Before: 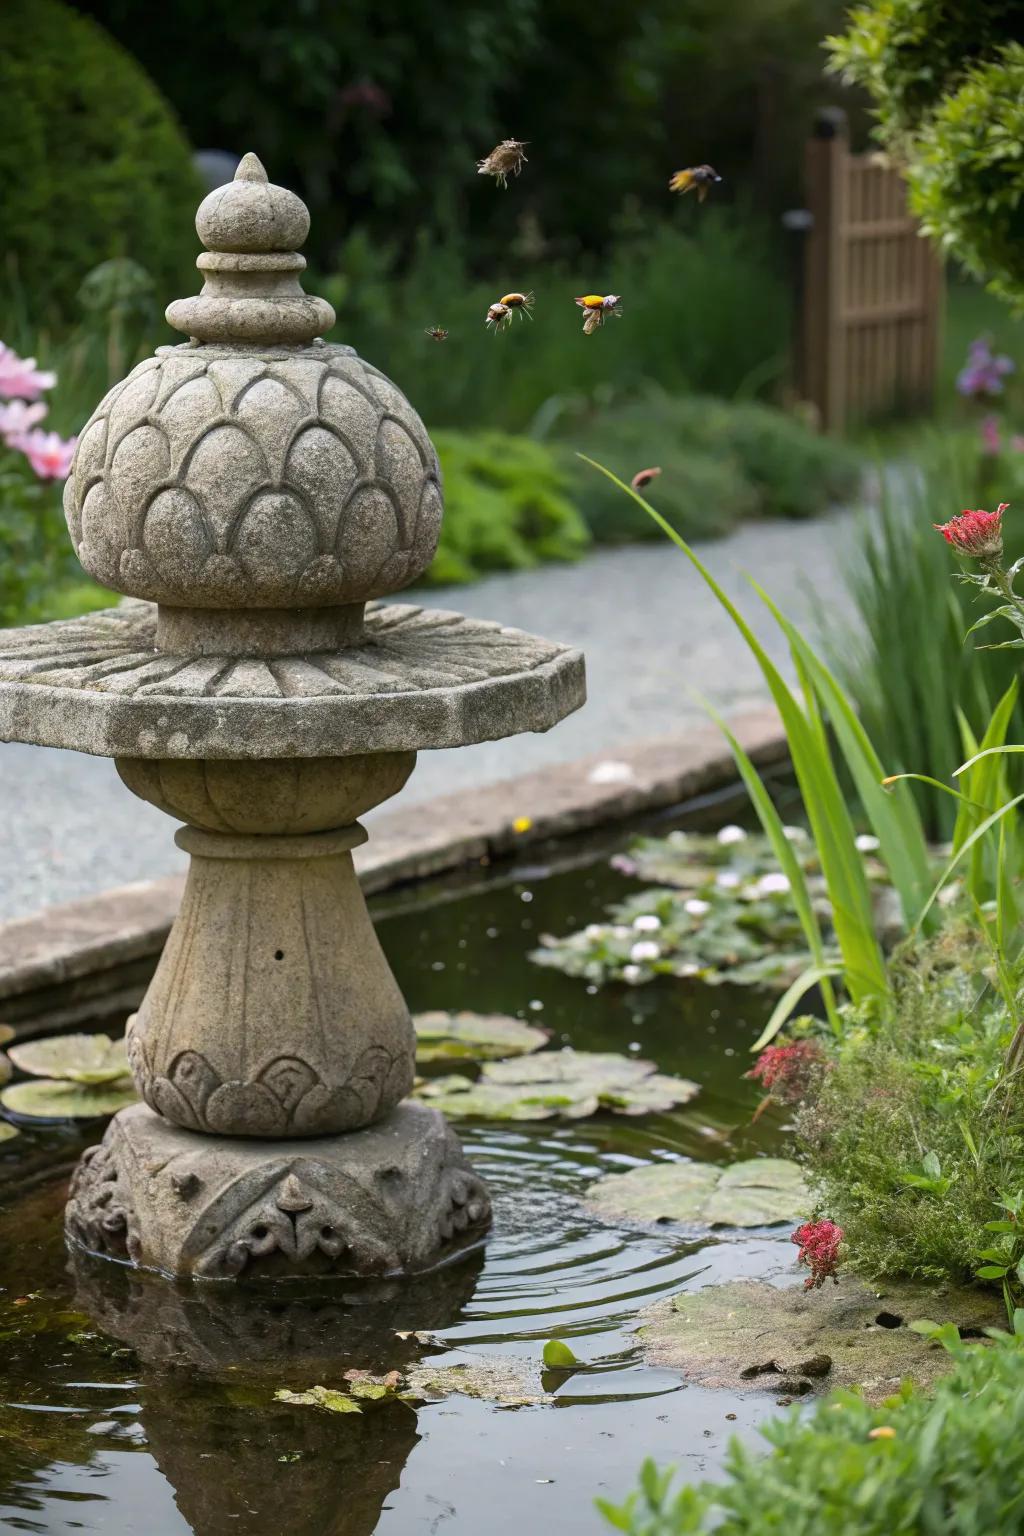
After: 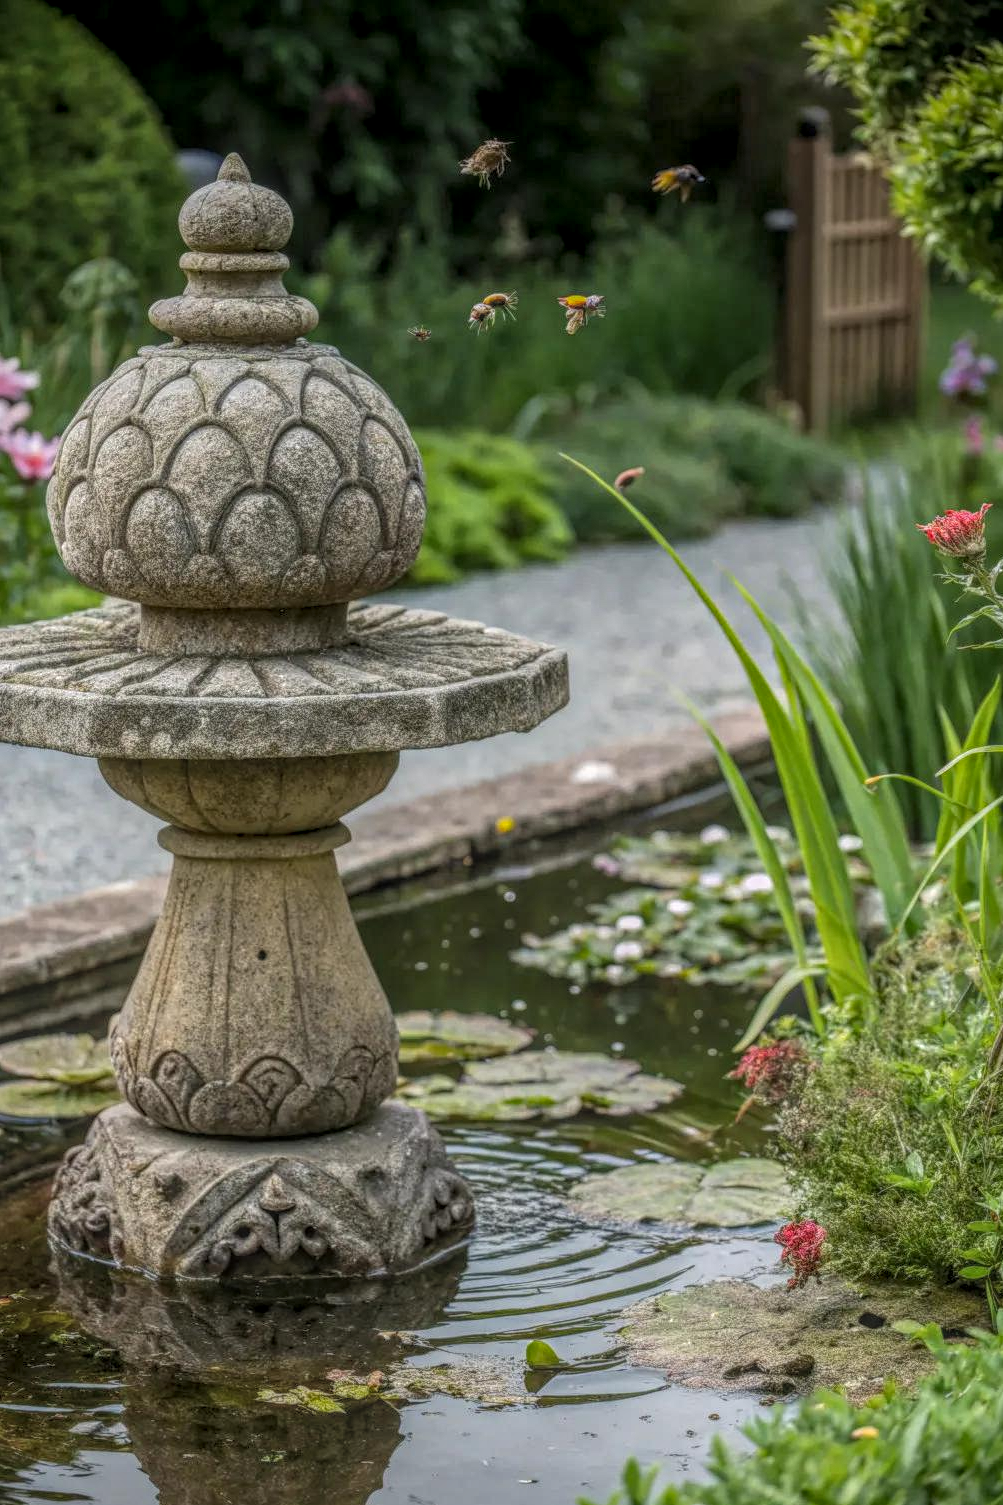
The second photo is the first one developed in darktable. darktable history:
crop: left 1.743%, right 0.268%, bottom 2.011%
local contrast: highlights 0%, shadows 0%, detail 200%, midtone range 0.25
